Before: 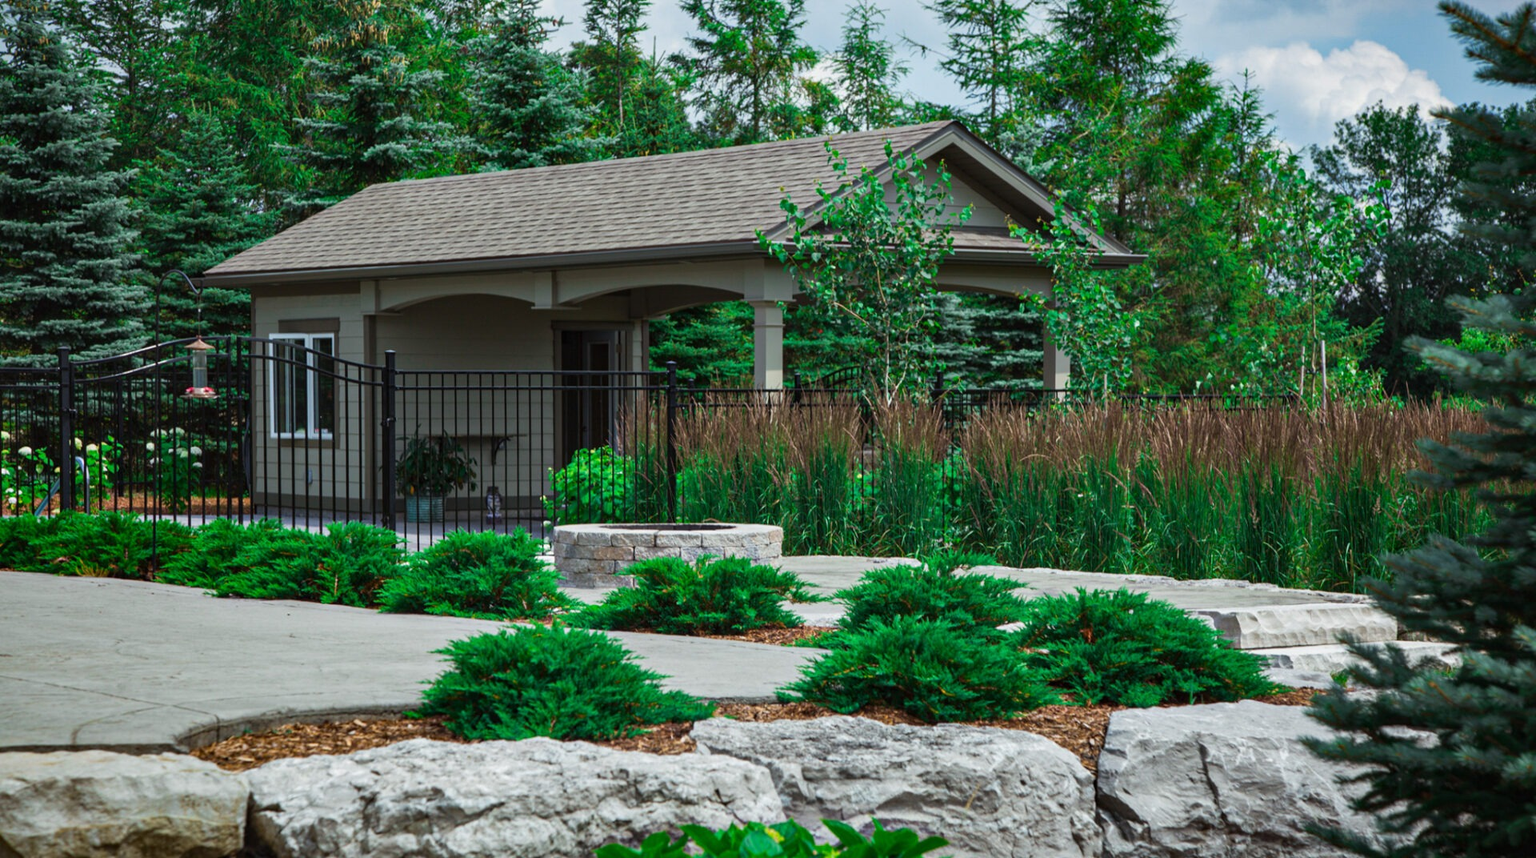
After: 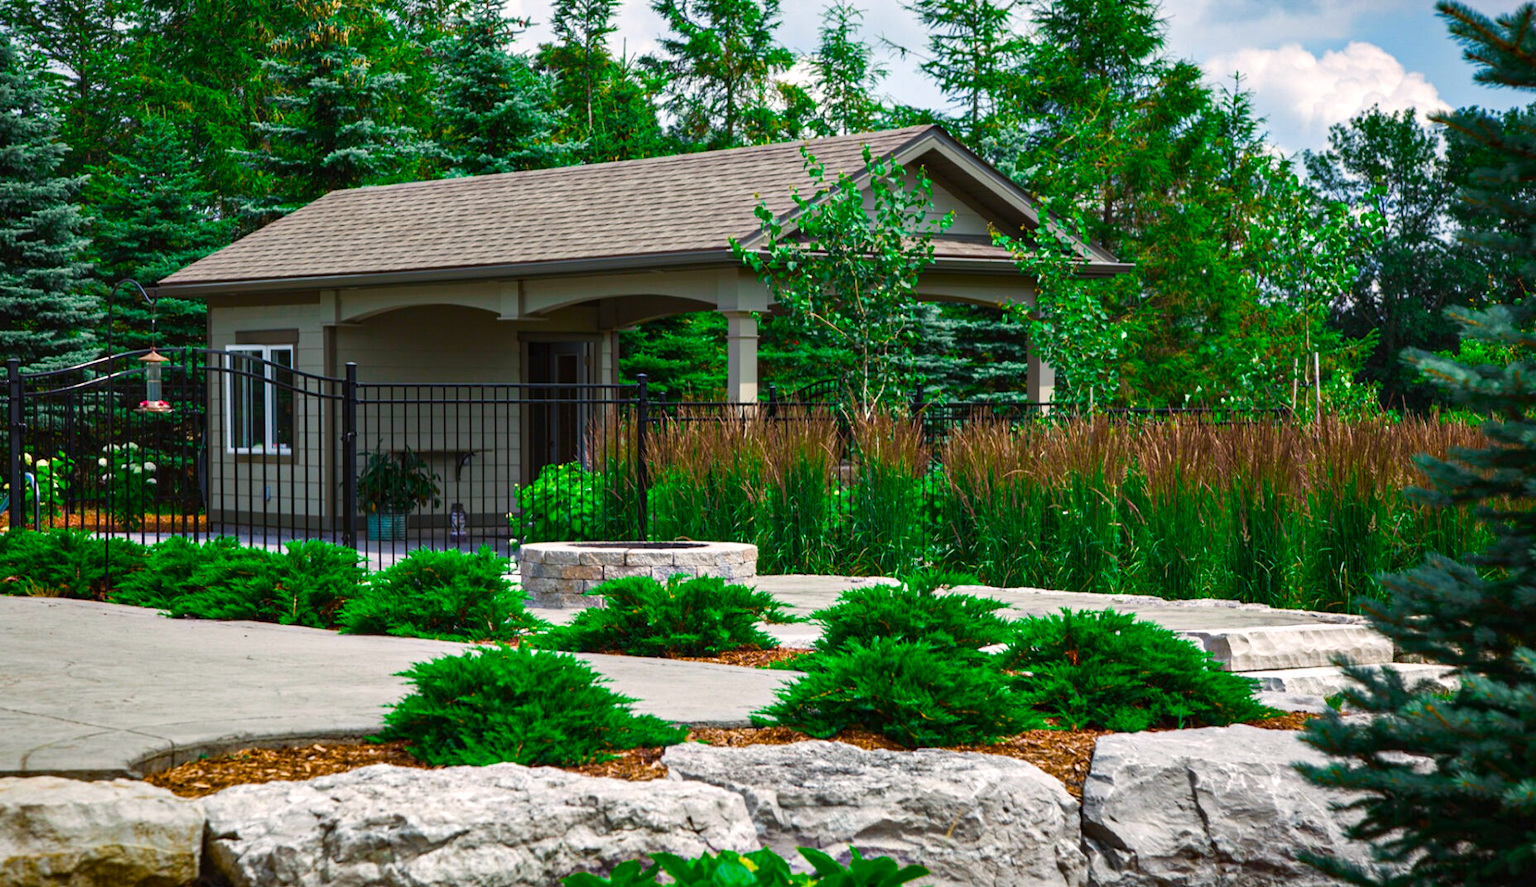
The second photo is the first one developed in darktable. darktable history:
color balance rgb: highlights gain › chroma 2.003%, highlights gain › hue 45.11°, perceptual saturation grading › global saturation 54.335%, perceptual saturation grading › highlights -50.542%, perceptual saturation grading › mid-tones 40.358%, perceptual saturation grading › shadows 30.882%, perceptual brilliance grading › highlights 10.221%, perceptual brilliance grading › mid-tones 4.59%
crop and rotate: left 3.343%
